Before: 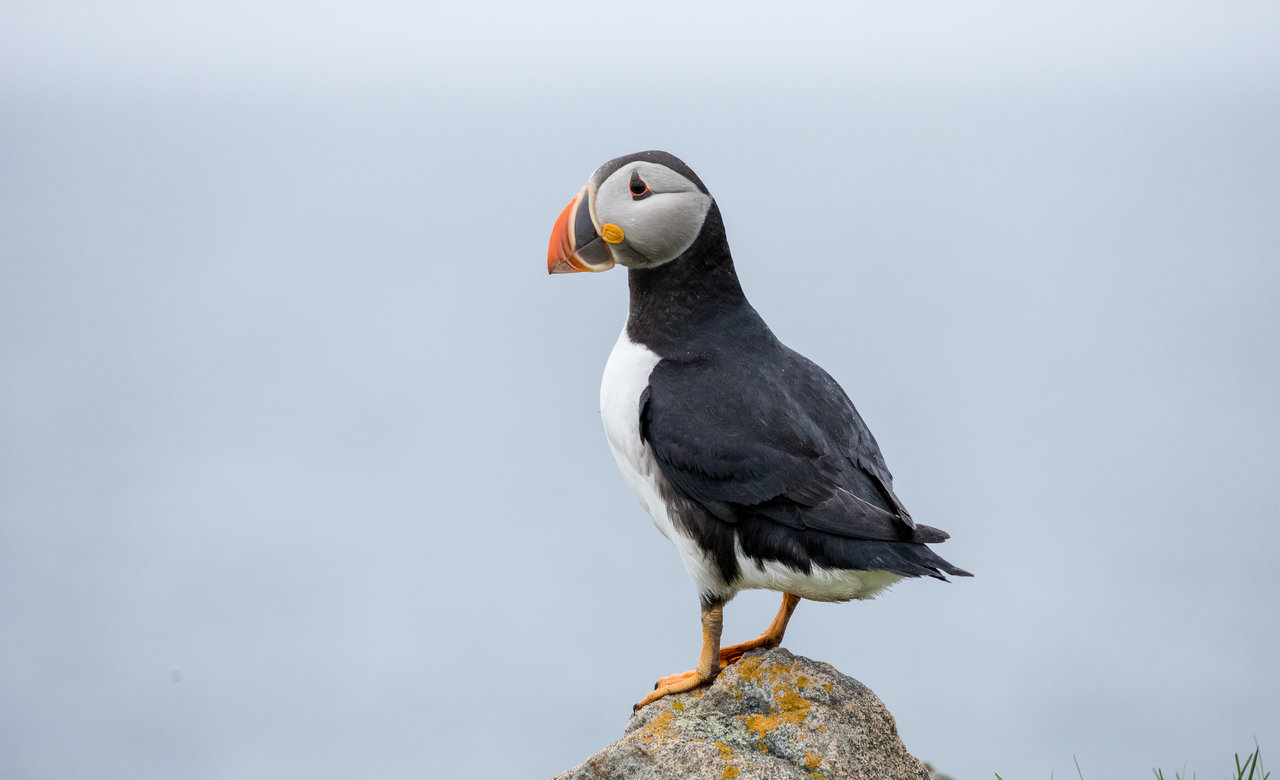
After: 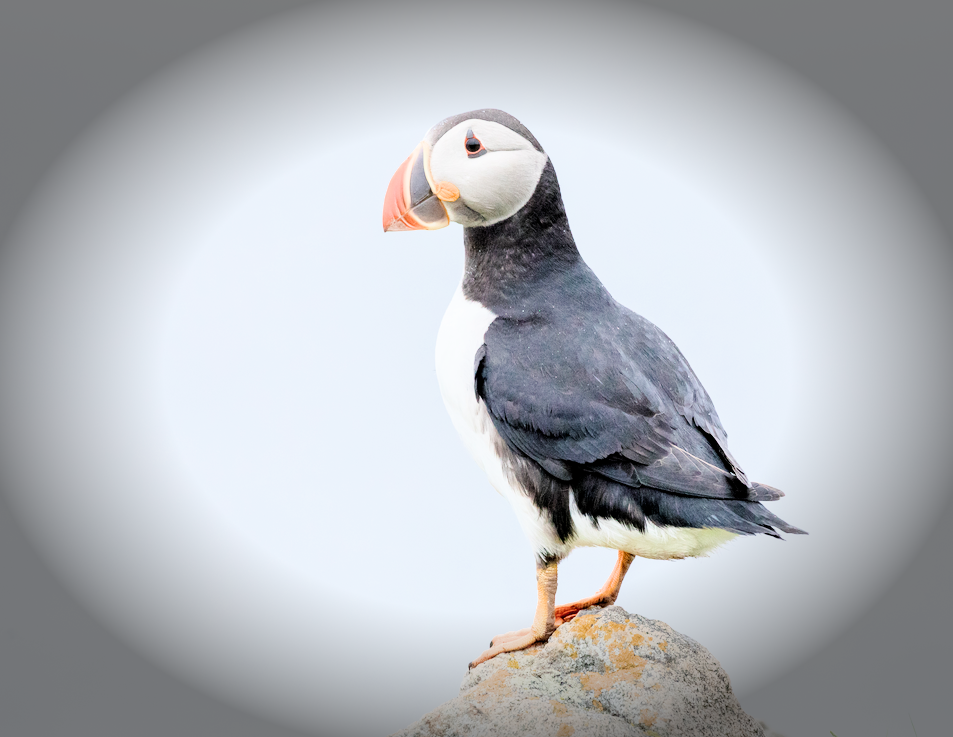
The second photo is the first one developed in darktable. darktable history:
exposure: black level correction 0.001, exposure 2.569 EV, compensate highlight preservation false
crop and rotate: left 12.964%, top 5.422%, right 12.547%
vignetting: fall-off start 65.88%, fall-off radius 39.62%, brightness -0.794, automatic ratio true, width/height ratio 0.672, unbound false
filmic rgb: black relative exposure -7.23 EV, white relative exposure 5.36 EV, threshold 3.06 EV, hardness 3.02, iterations of high-quality reconstruction 0, enable highlight reconstruction true
